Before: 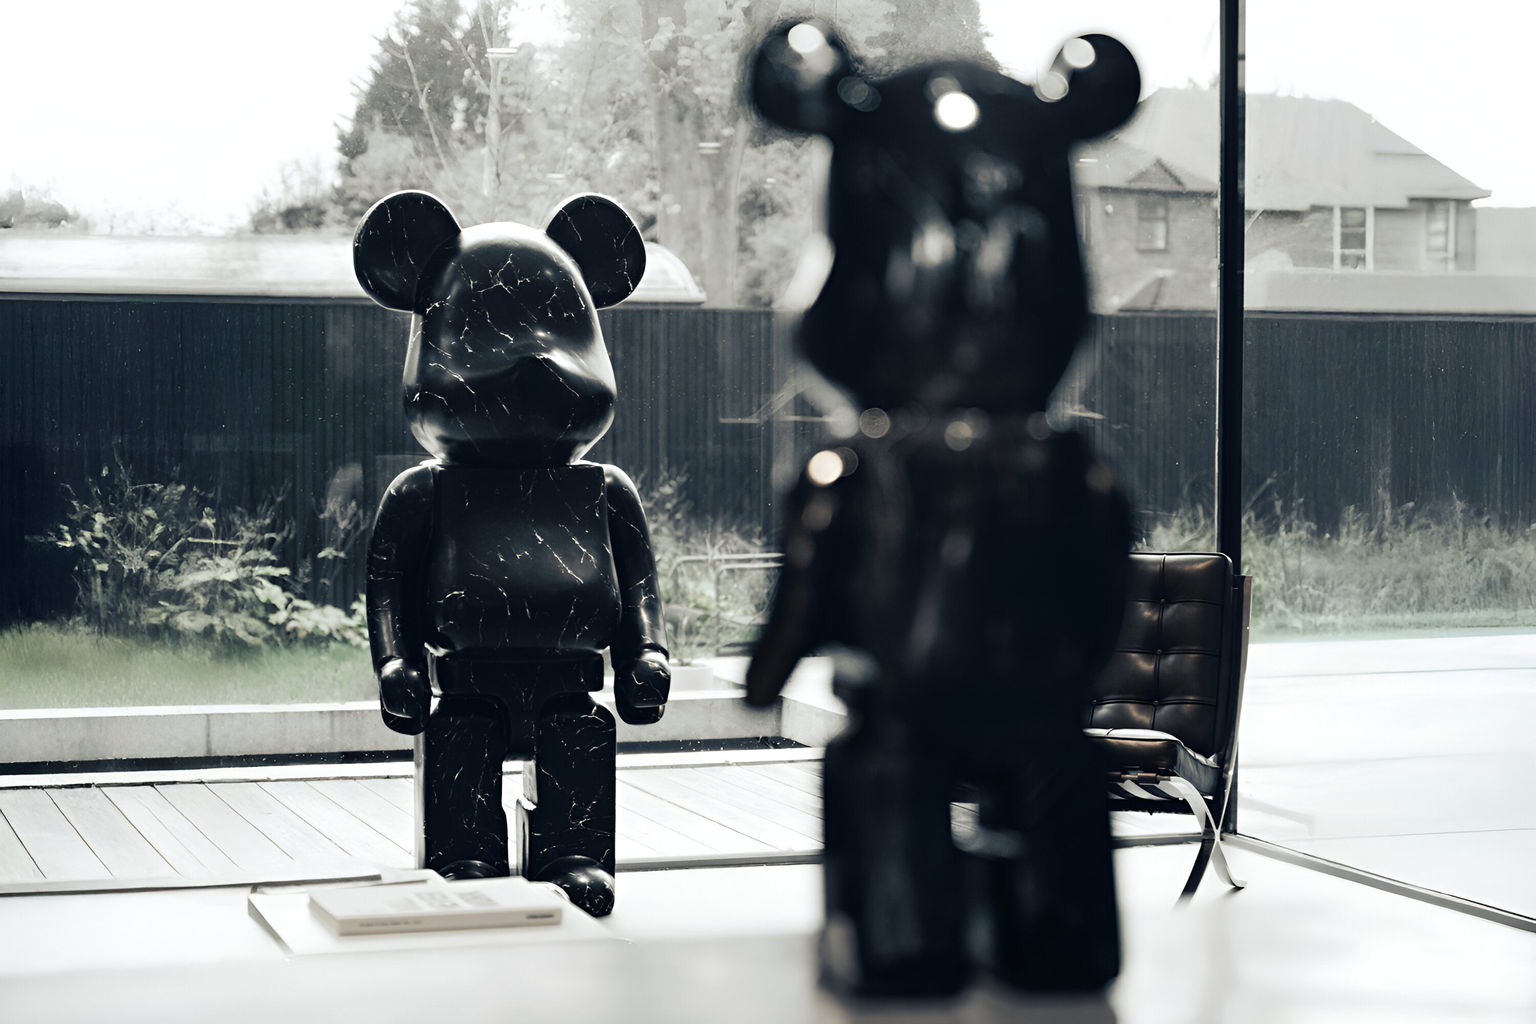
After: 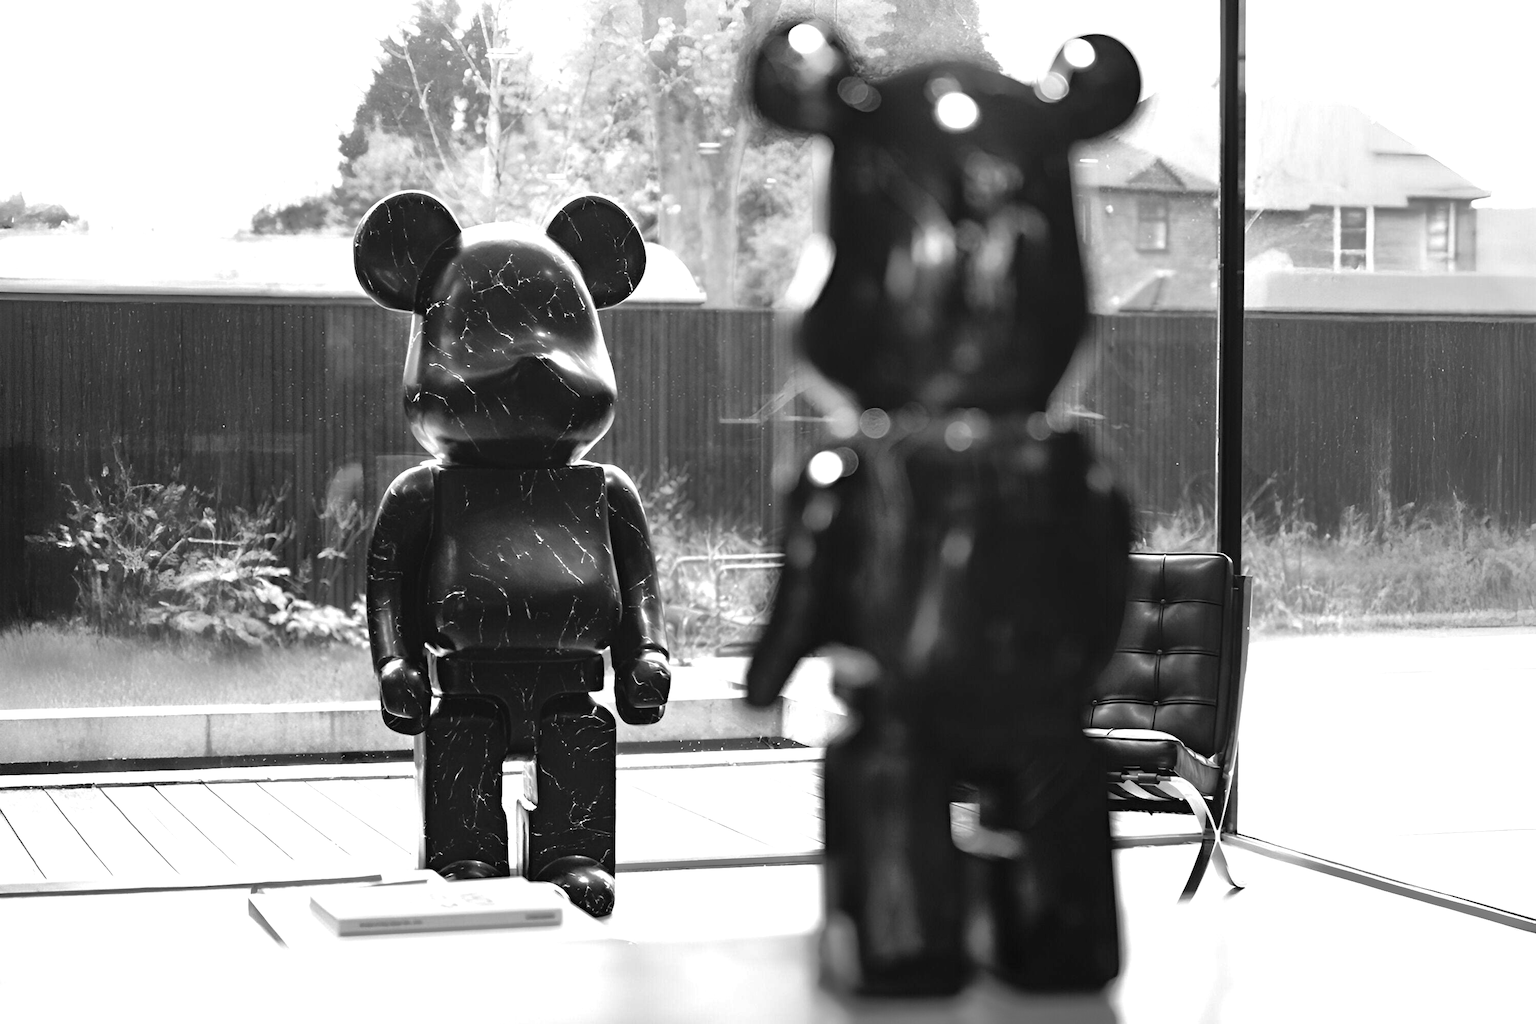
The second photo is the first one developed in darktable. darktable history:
white balance: red 0.98, blue 1.034
exposure: exposure 0.564 EV, compensate highlight preservation false
shadows and highlights: on, module defaults
contrast brightness saturation: saturation -1
